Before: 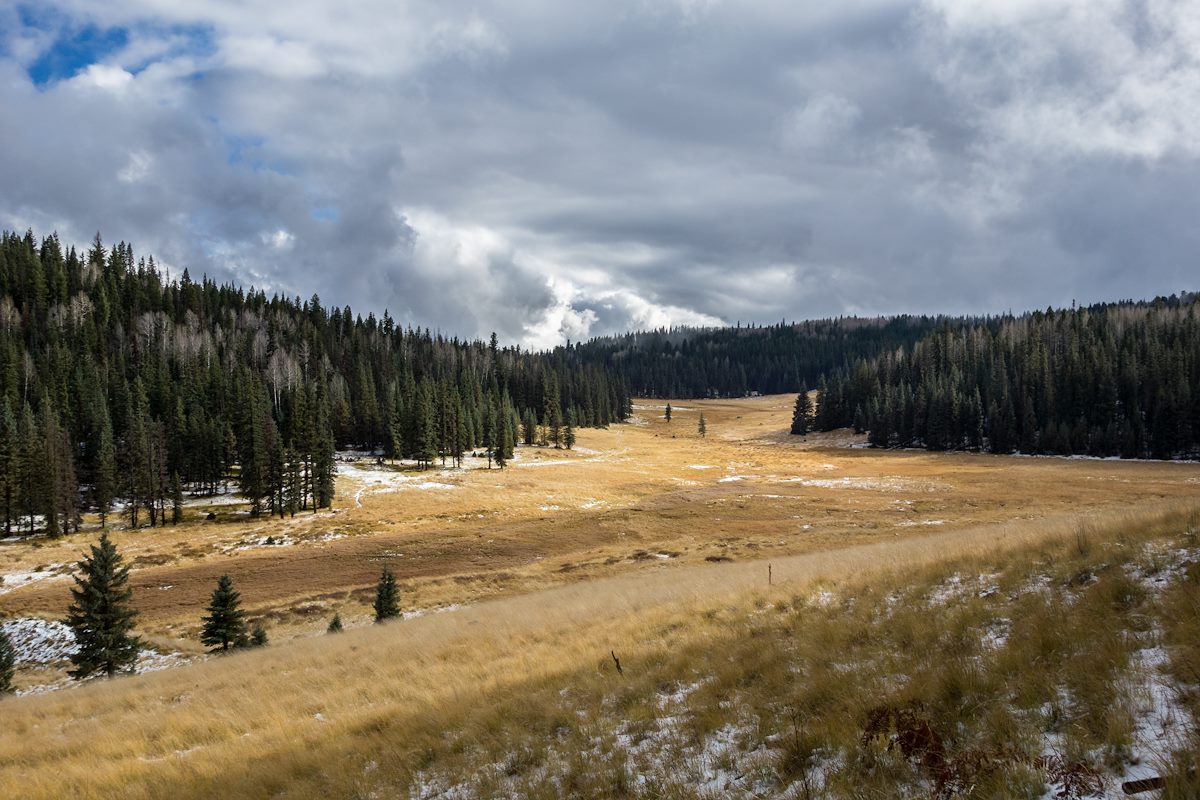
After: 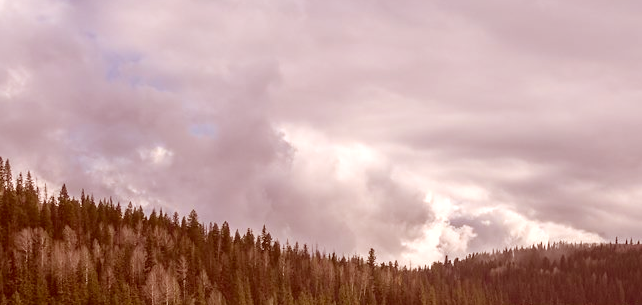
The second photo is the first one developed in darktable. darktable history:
crop: left 10.187%, top 10.623%, right 36.24%, bottom 51.228%
color correction: highlights a* 9.14, highlights b* 8.9, shadows a* 39.69, shadows b* 39.92, saturation 0.811
local contrast: detail 69%
exposure: exposure 0.6 EV, compensate highlight preservation false
